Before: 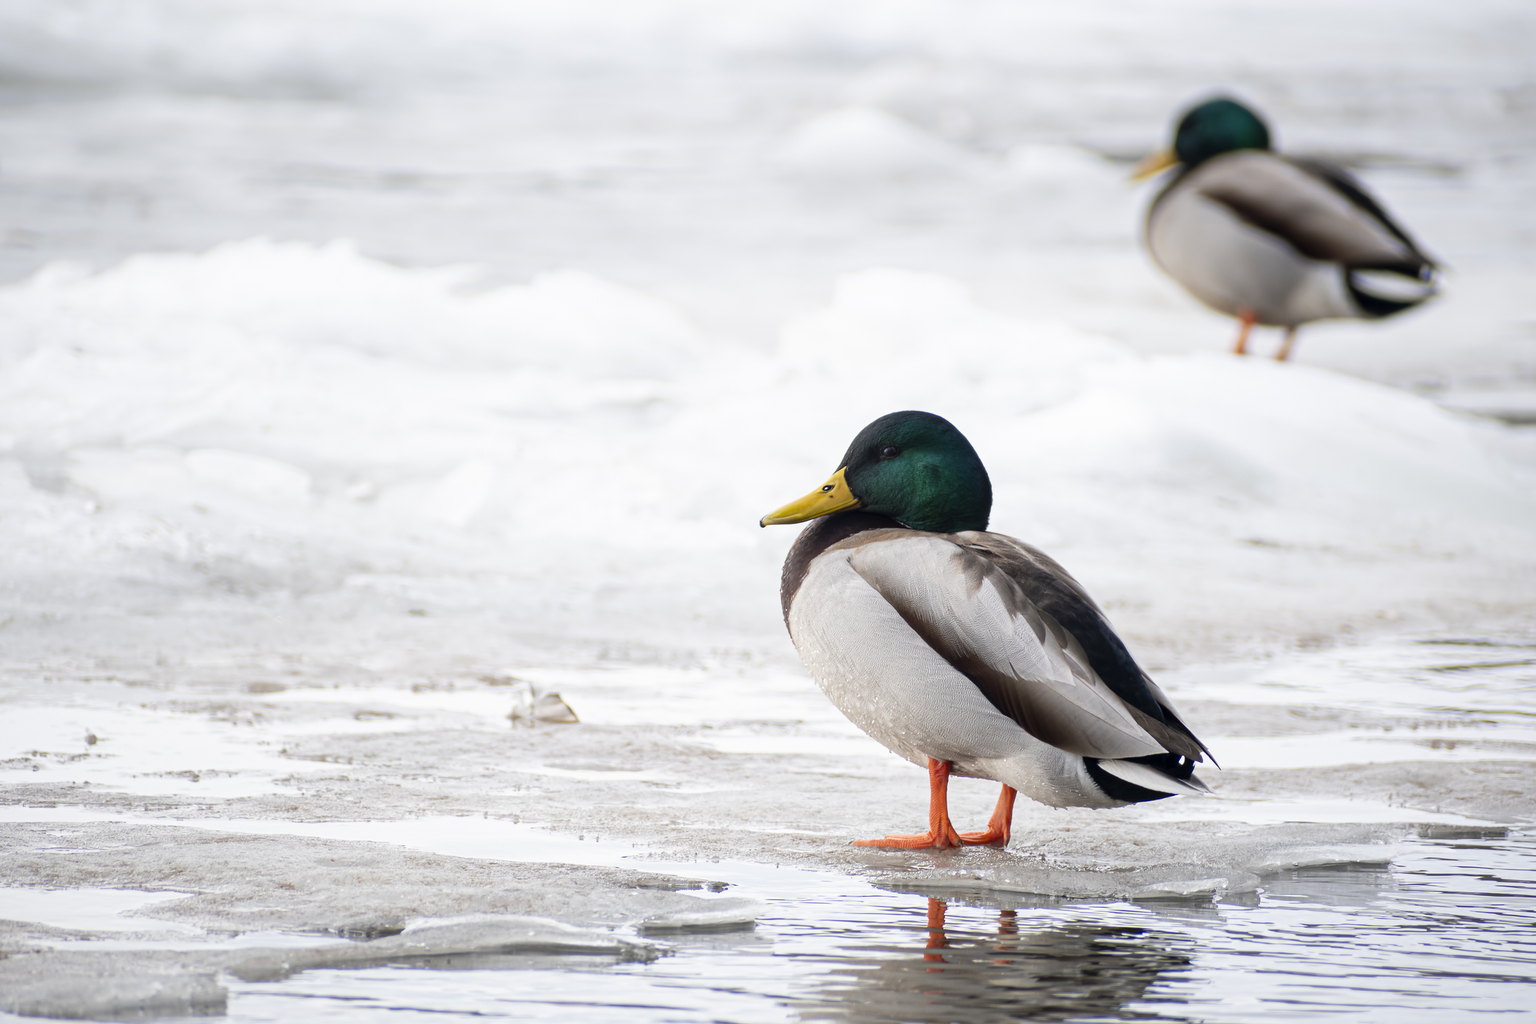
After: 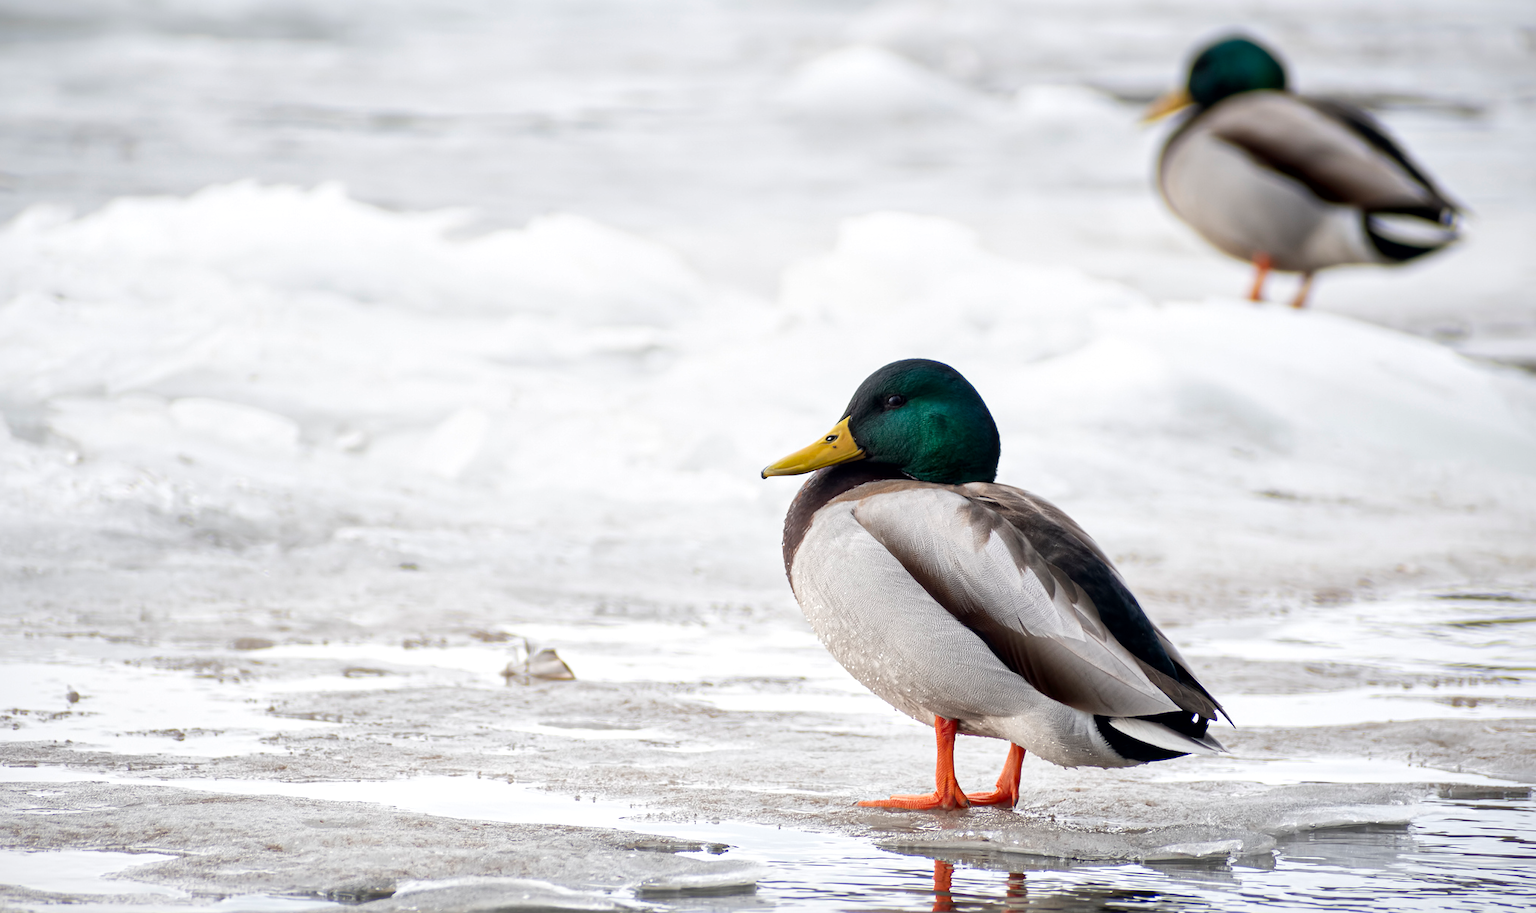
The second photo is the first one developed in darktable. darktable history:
local contrast: mode bilateral grid, contrast 21, coarseness 49, detail 148%, midtone range 0.2
crop: left 1.341%, top 6.108%, right 1.469%, bottom 7.161%
